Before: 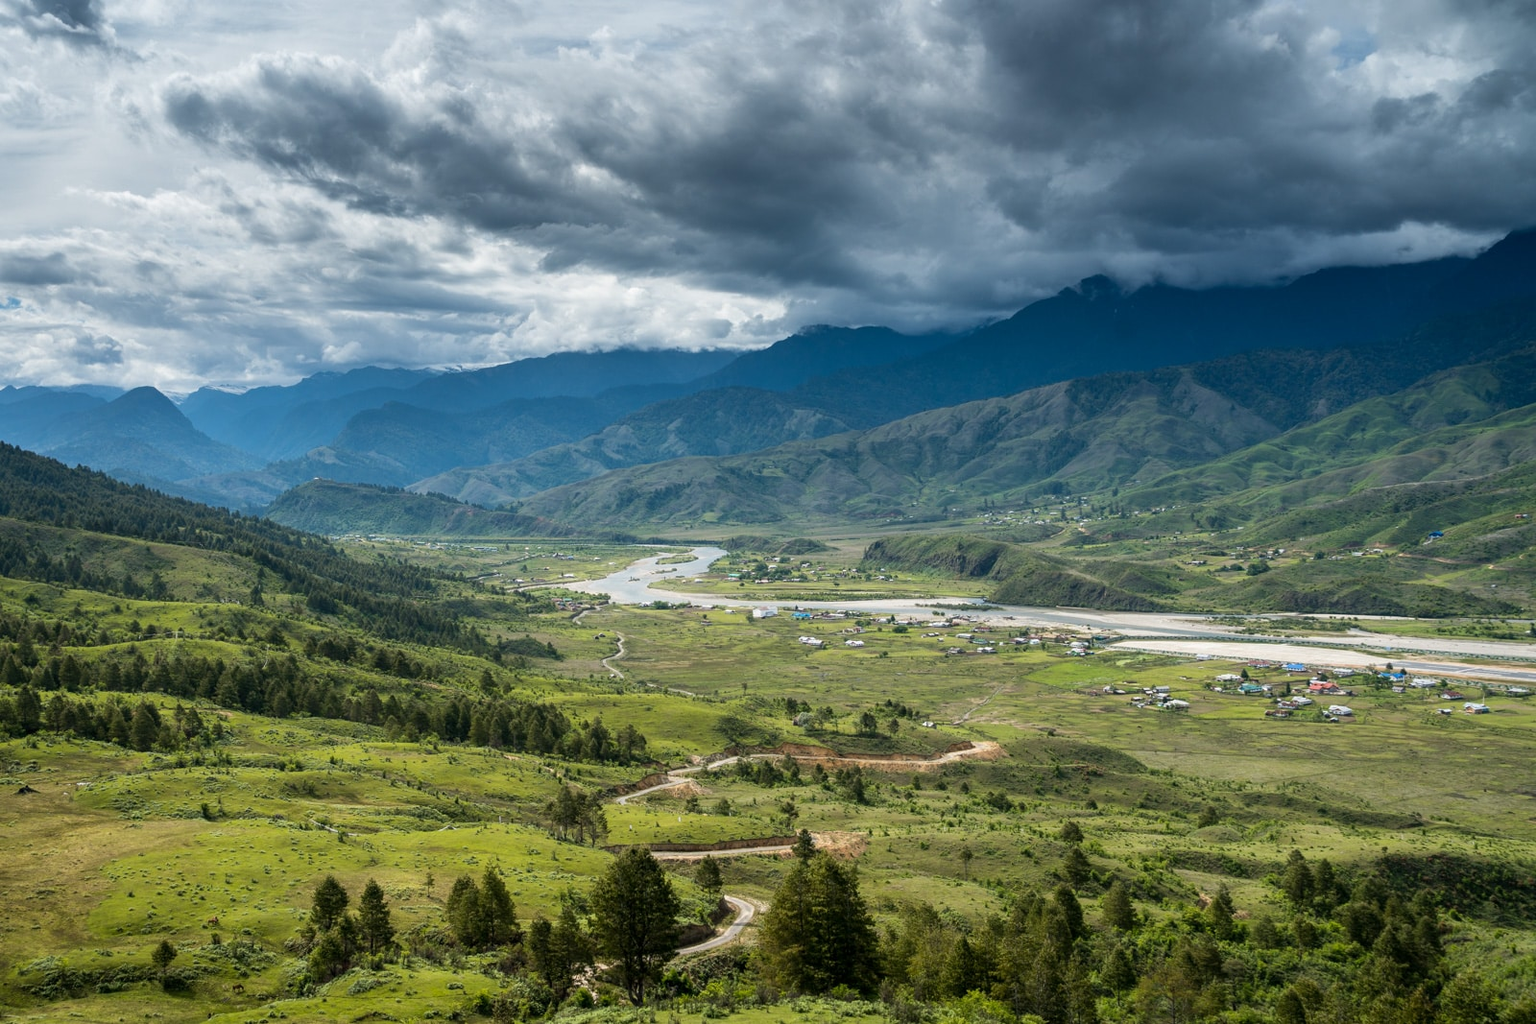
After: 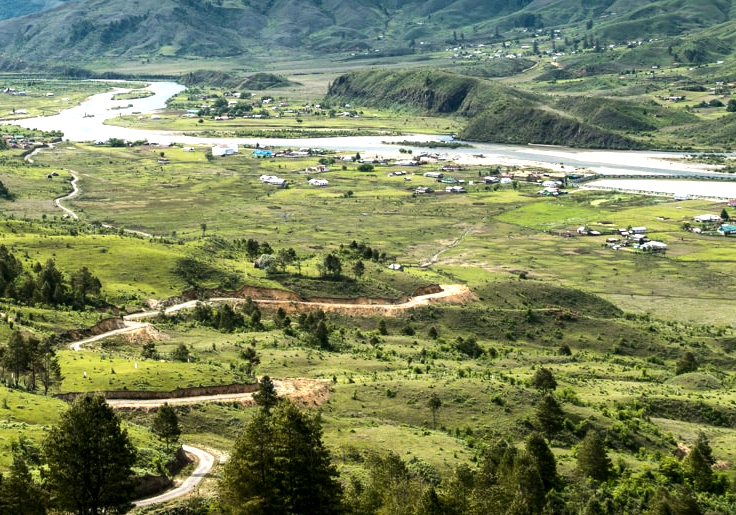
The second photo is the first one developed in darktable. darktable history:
exposure: black level correction 0.001, exposure 0.136 EV, compensate highlight preservation false
tone equalizer: -8 EV -0.716 EV, -7 EV -0.708 EV, -6 EV -0.64 EV, -5 EV -0.408 EV, -3 EV 0.376 EV, -2 EV 0.6 EV, -1 EV 0.688 EV, +0 EV 0.771 EV, edges refinement/feathering 500, mask exposure compensation -1.57 EV, preserve details no
crop: left 35.778%, top 45.766%, right 18.178%, bottom 5.965%
